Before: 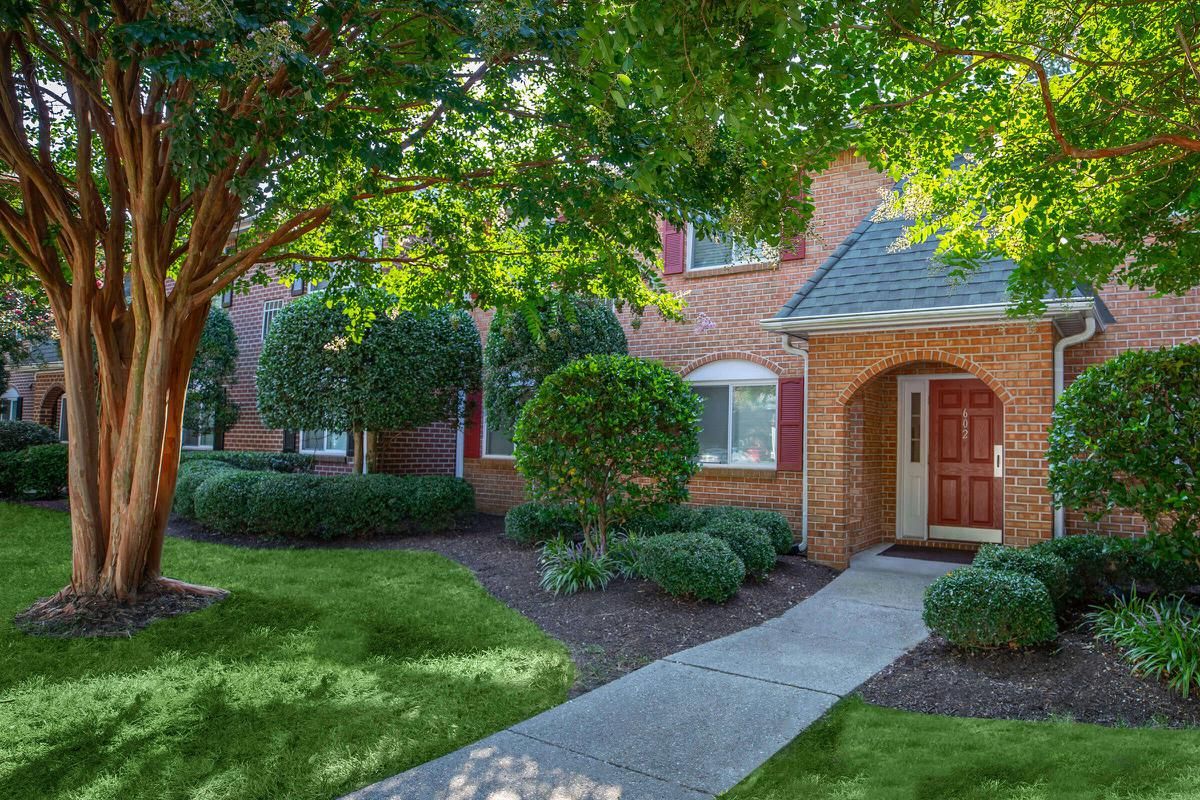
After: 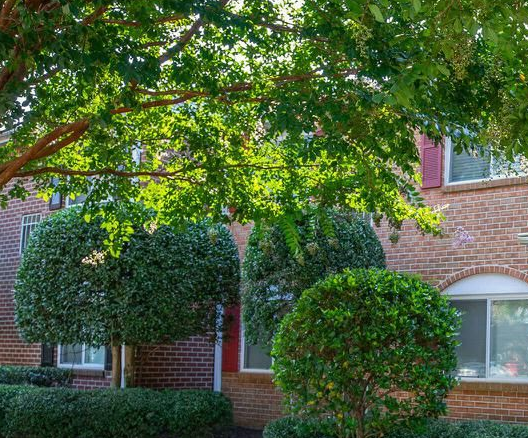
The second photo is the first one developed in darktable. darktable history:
crop: left 20.248%, top 10.86%, right 35.675%, bottom 34.321%
split-toning: shadows › saturation 0.61, highlights › saturation 0.58, balance -28.74, compress 87.36%
